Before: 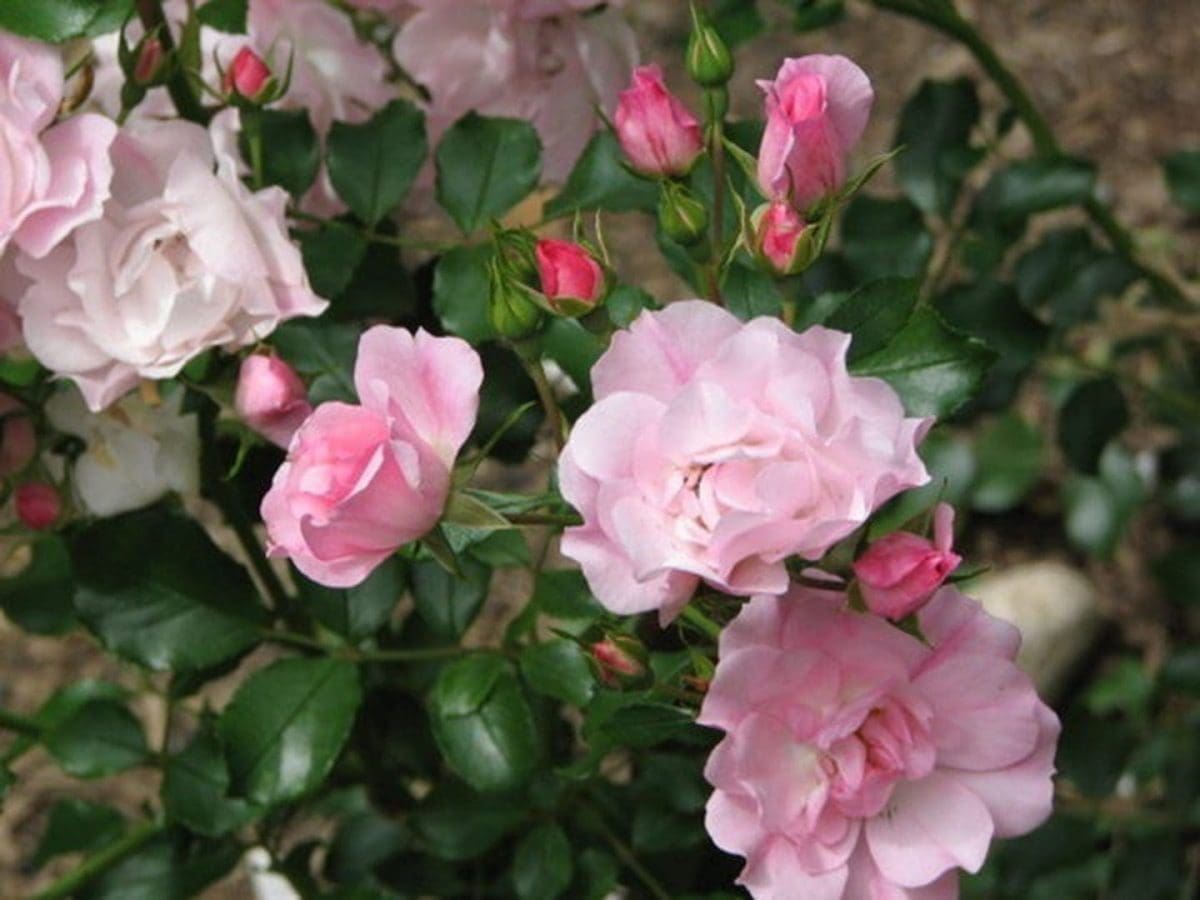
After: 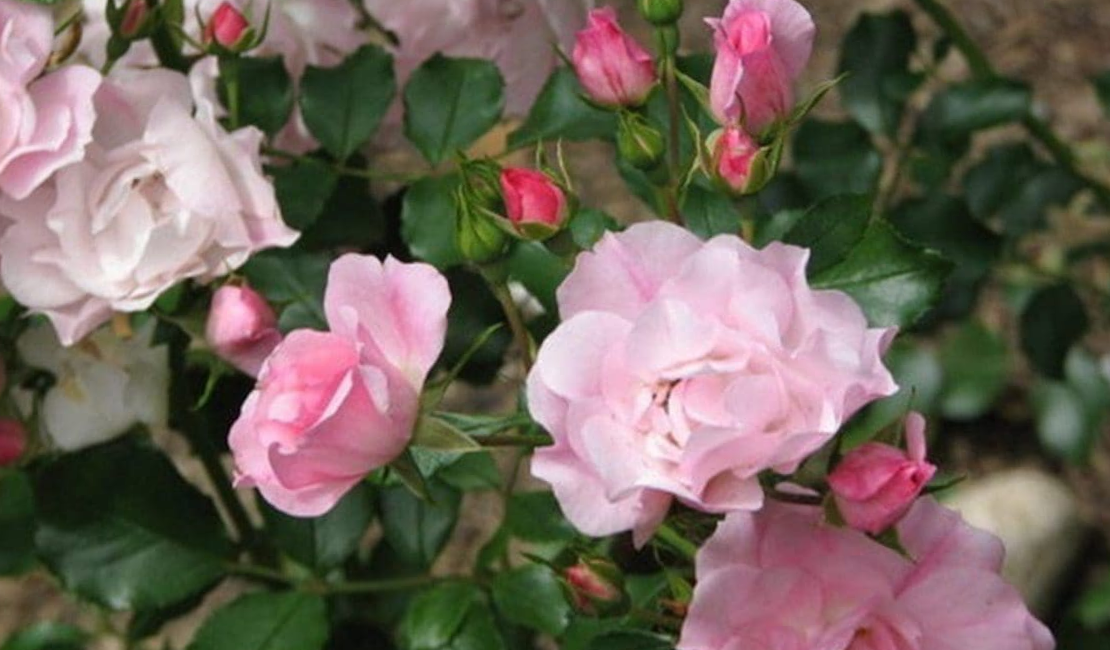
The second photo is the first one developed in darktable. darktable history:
rotate and perspective: rotation -1.68°, lens shift (vertical) -0.146, crop left 0.049, crop right 0.912, crop top 0.032, crop bottom 0.96
crop: top 3.857%, bottom 21.132%
